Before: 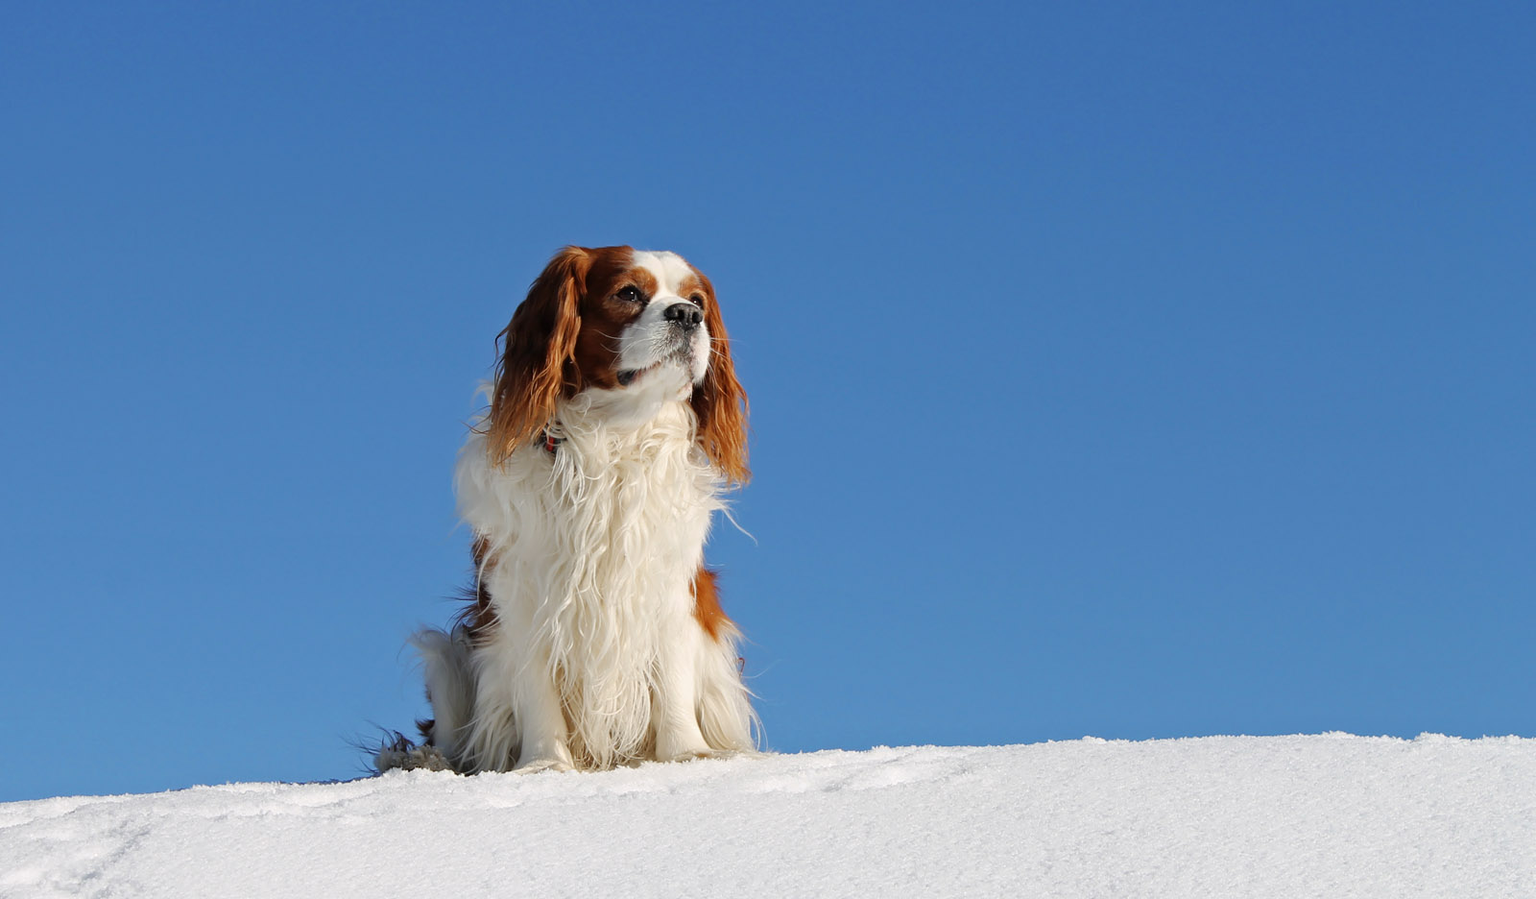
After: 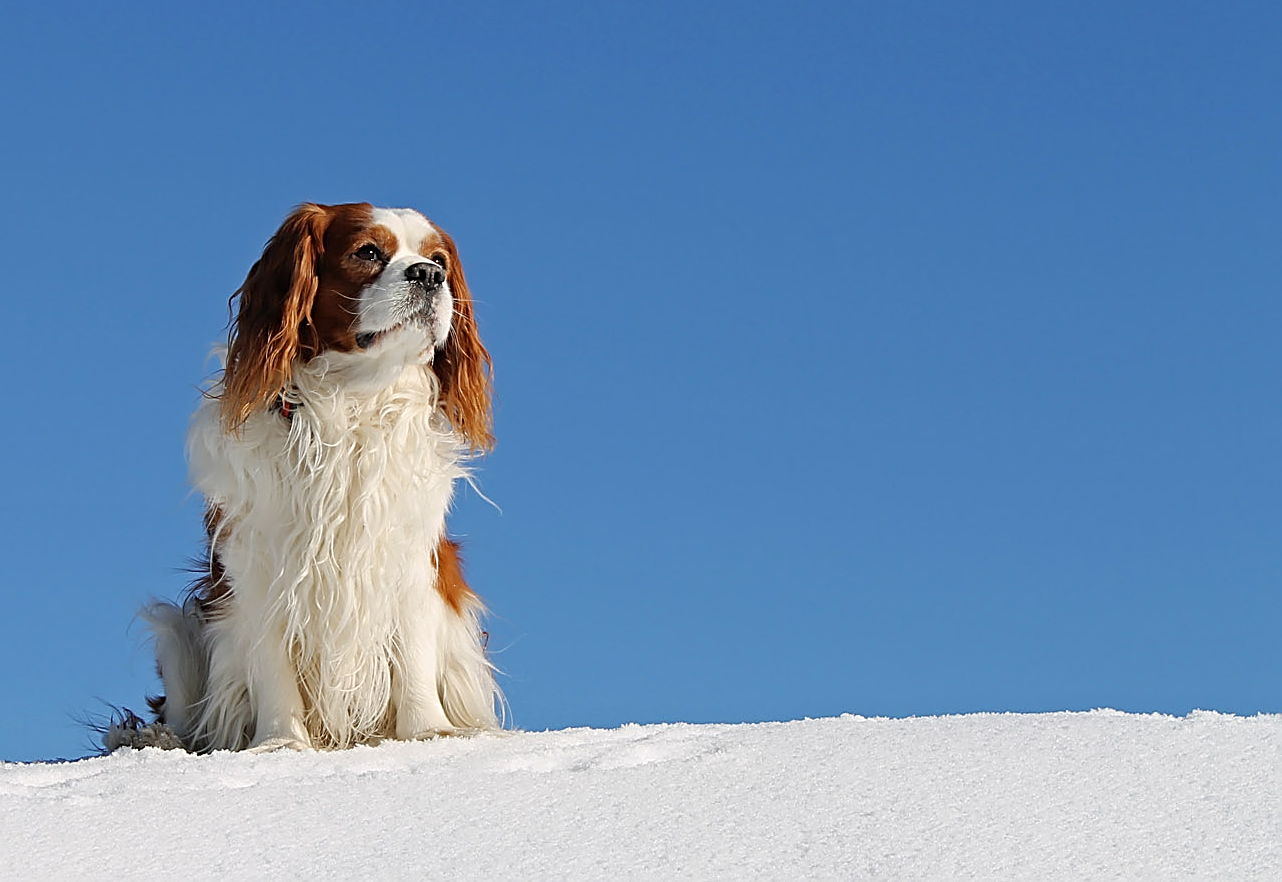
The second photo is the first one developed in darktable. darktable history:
crop and rotate: left 17.998%, top 5.728%, right 1.834%
sharpen: amount 0.904
